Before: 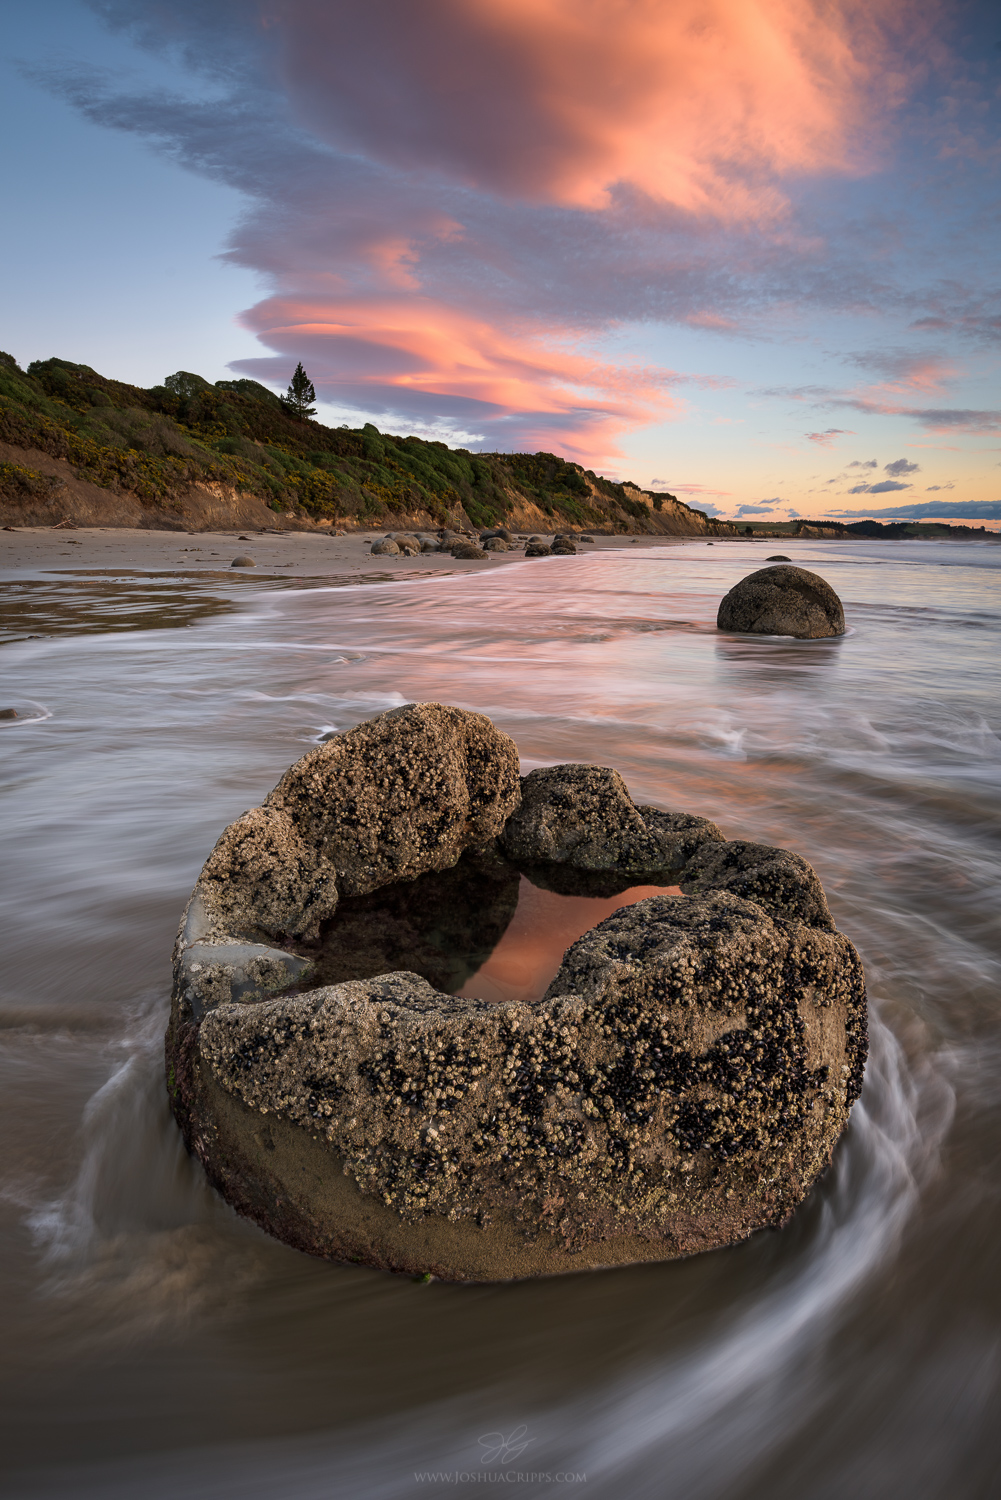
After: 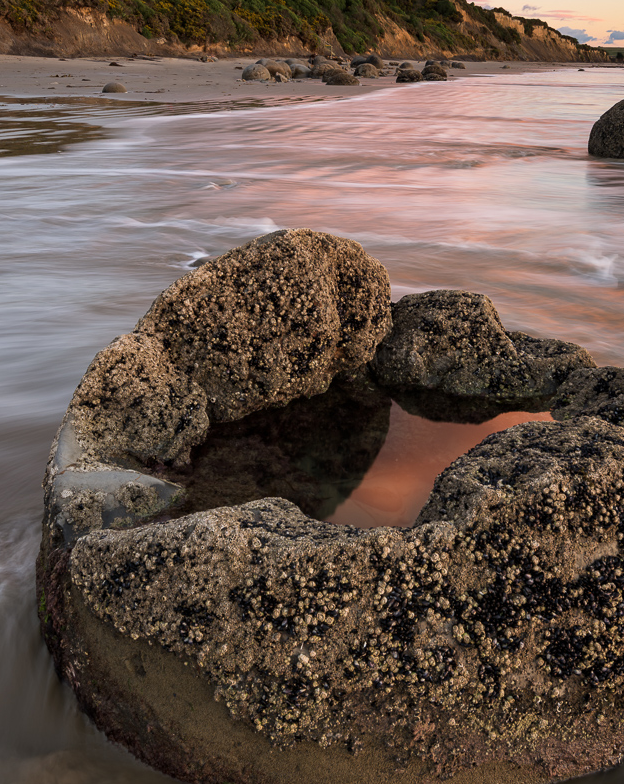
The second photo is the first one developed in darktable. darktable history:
crop: left 12.915%, top 31.665%, right 24.703%, bottom 16.037%
